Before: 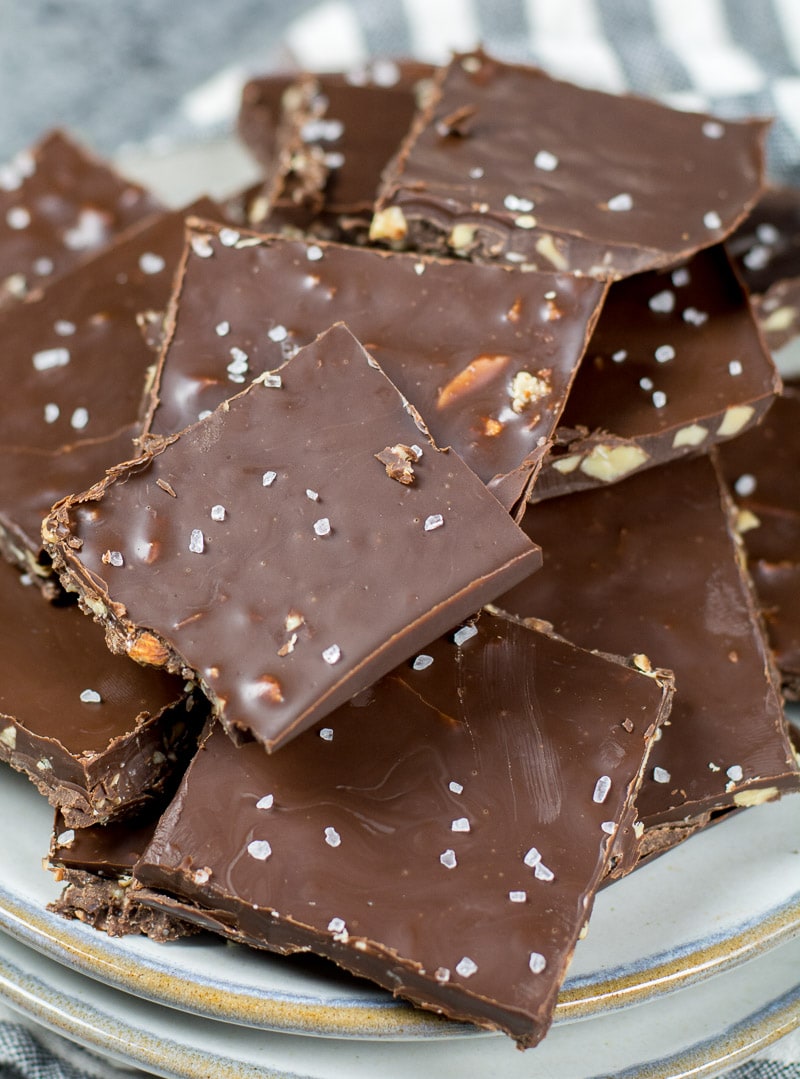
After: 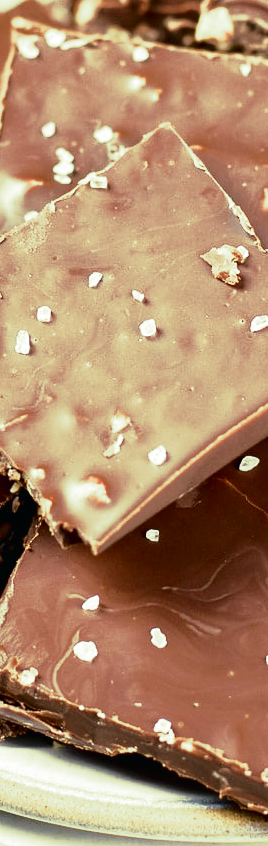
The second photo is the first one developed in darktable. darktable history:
crop and rotate: left 21.77%, top 18.528%, right 44.676%, bottom 2.997%
tone curve: curves: ch0 [(0, 0.008) (0.081, 0.044) (0.177, 0.123) (0.283, 0.253) (0.416, 0.449) (0.495, 0.524) (0.661, 0.756) (0.796, 0.859) (1, 0.951)]; ch1 [(0, 0) (0.161, 0.092) (0.35, 0.33) (0.392, 0.392) (0.427, 0.426) (0.479, 0.472) (0.505, 0.5) (0.521, 0.524) (0.567, 0.564) (0.583, 0.588) (0.625, 0.627) (0.678, 0.733) (1, 1)]; ch2 [(0, 0) (0.346, 0.362) (0.404, 0.427) (0.502, 0.499) (0.531, 0.523) (0.544, 0.561) (0.58, 0.59) (0.629, 0.642) (0.717, 0.678) (1, 1)], color space Lab, independent channels, preserve colors none
exposure: exposure 0.6 EV, compensate highlight preservation false
split-toning: shadows › hue 290.82°, shadows › saturation 0.34, highlights › saturation 0.38, balance 0, compress 50%
white balance: red 1.127, blue 0.943
